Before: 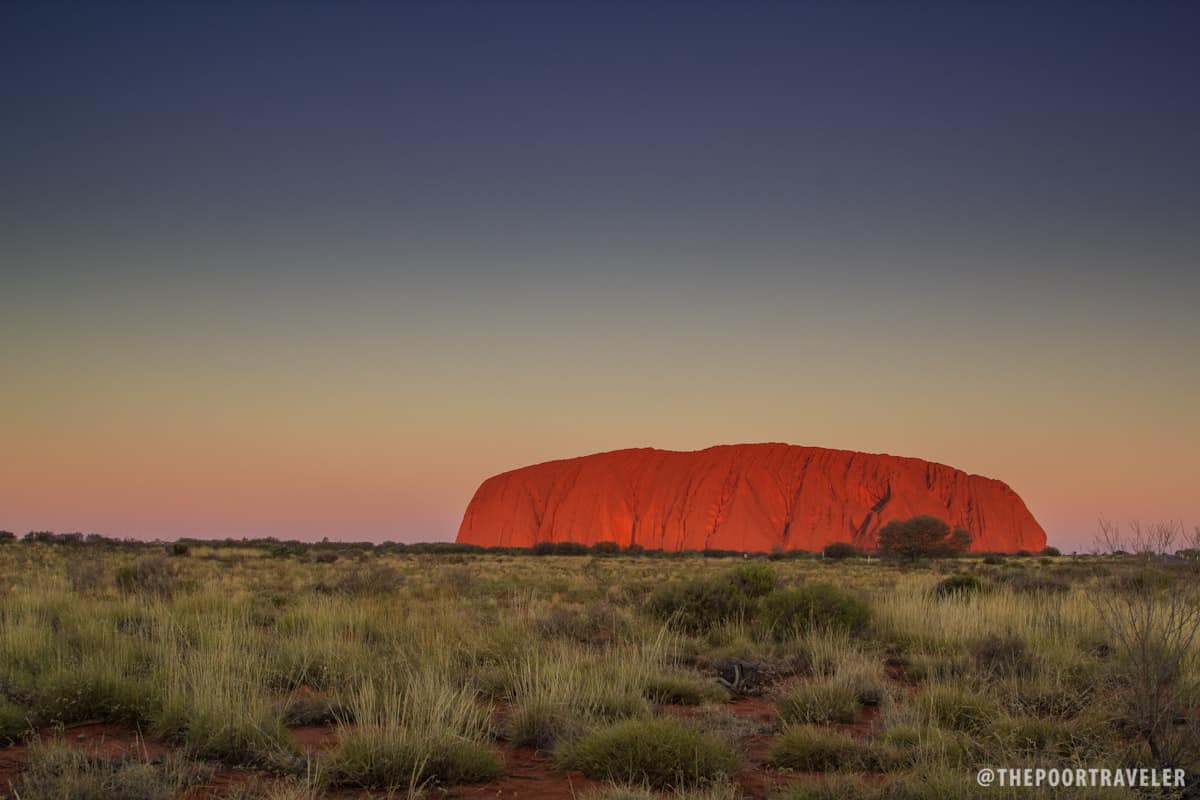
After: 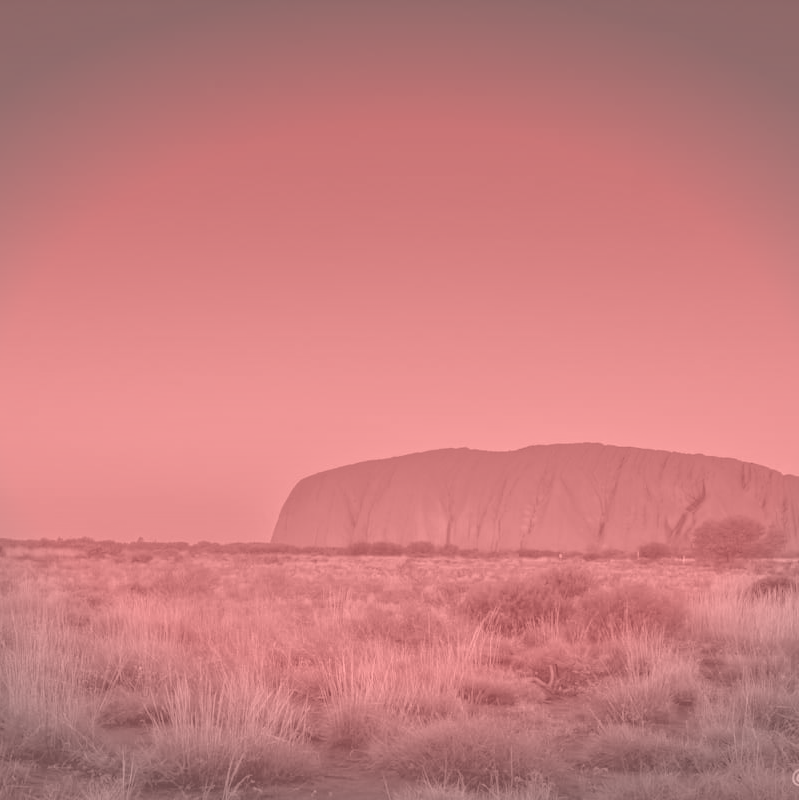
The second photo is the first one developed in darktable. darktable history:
crop: left 15.419%, right 17.914%
vignetting: fall-off start 100%, brightness -0.282, width/height ratio 1.31
colorize: saturation 51%, source mix 50.67%, lightness 50.67%
color zones: curves: ch0 [(0, 0.447) (0.184, 0.543) (0.323, 0.476) (0.429, 0.445) (0.571, 0.443) (0.714, 0.451) (0.857, 0.452) (1, 0.447)]; ch1 [(0, 0.464) (0.176, 0.46) (0.287, 0.177) (0.429, 0.002) (0.571, 0) (0.714, 0) (0.857, 0) (1, 0.464)], mix 20%
tone curve: curves: ch0 [(0, 0) (0.8, 0.757) (1, 1)], color space Lab, linked channels, preserve colors none
white balance: red 0.766, blue 1.537
tone equalizer: -7 EV 0.15 EV, -6 EV 0.6 EV, -5 EV 1.15 EV, -4 EV 1.33 EV, -3 EV 1.15 EV, -2 EV 0.6 EV, -1 EV 0.15 EV, mask exposure compensation -0.5 EV
